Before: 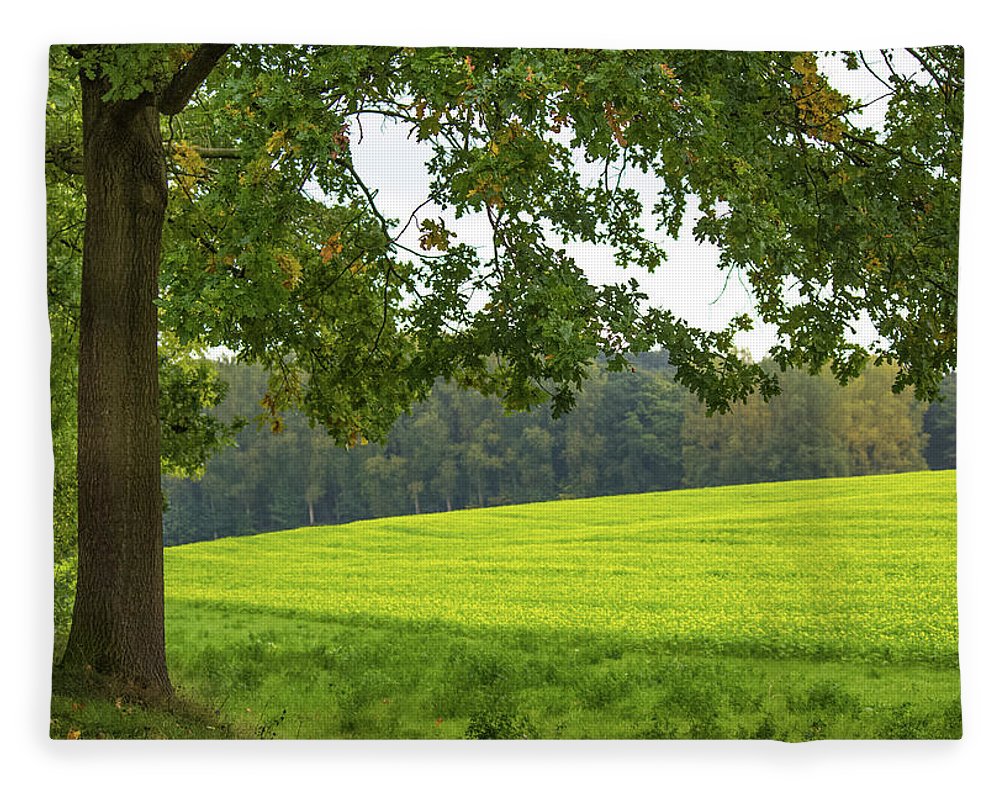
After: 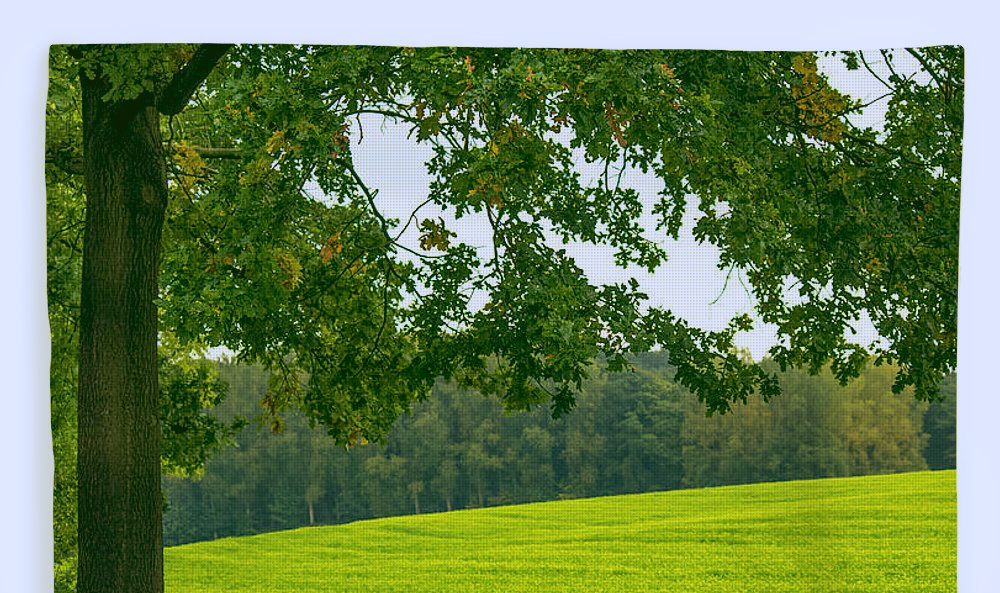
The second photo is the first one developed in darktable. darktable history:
exposure: compensate exposure bias true, compensate highlight preservation false
crop: bottom 24.988%
shadows and highlights: shadows 12, white point adjustment 1.2, highlights -0.36, soften with gaussian
local contrast: mode bilateral grid, contrast 10, coarseness 25, detail 115%, midtone range 0.2
rgb curve: curves: ch0 [(0.123, 0.061) (0.995, 0.887)]; ch1 [(0.06, 0.116) (1, 0.906)]; ch2 [(0, 0) (0.824, 0.69) (1, 1)], mode RGB, independent channels, compensate middle gray true
